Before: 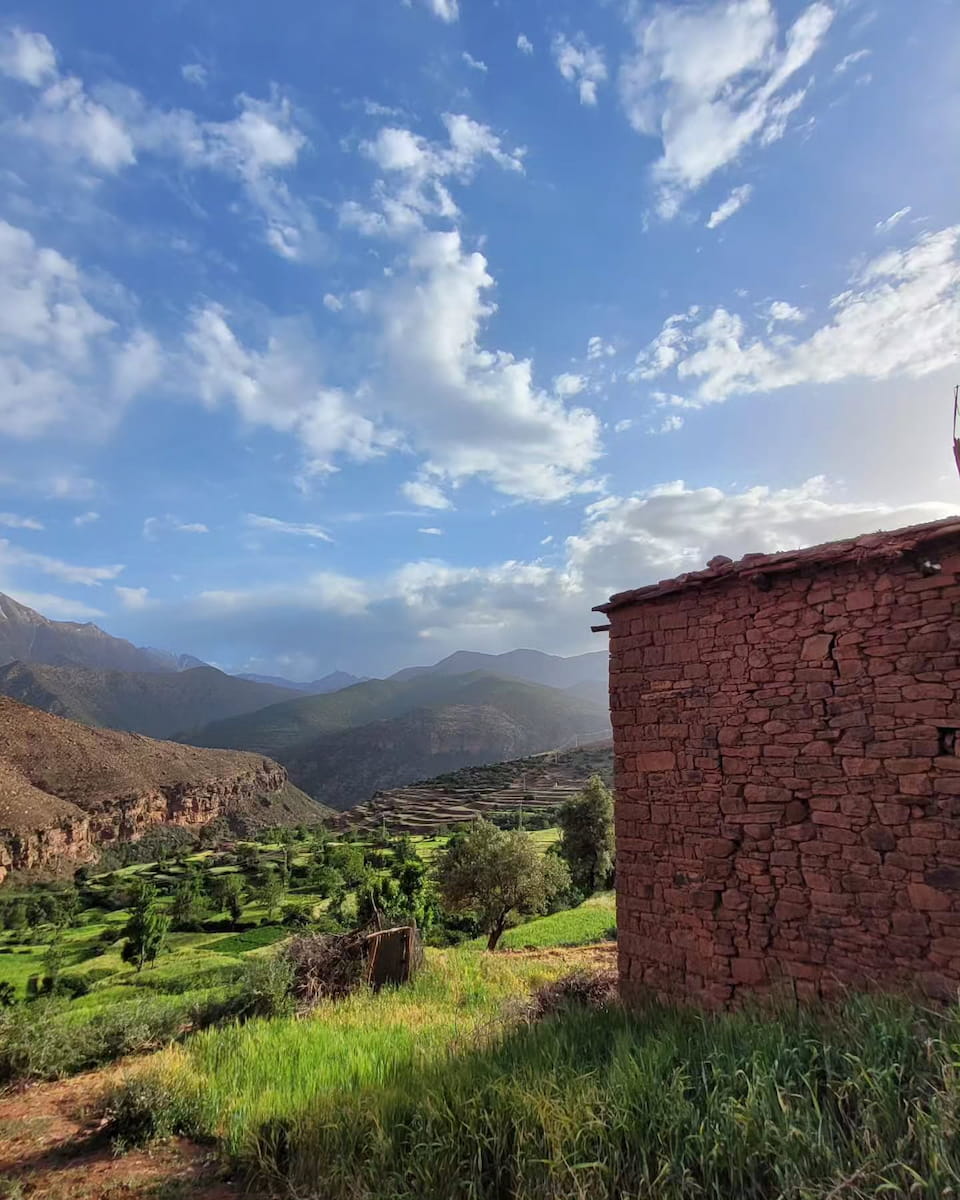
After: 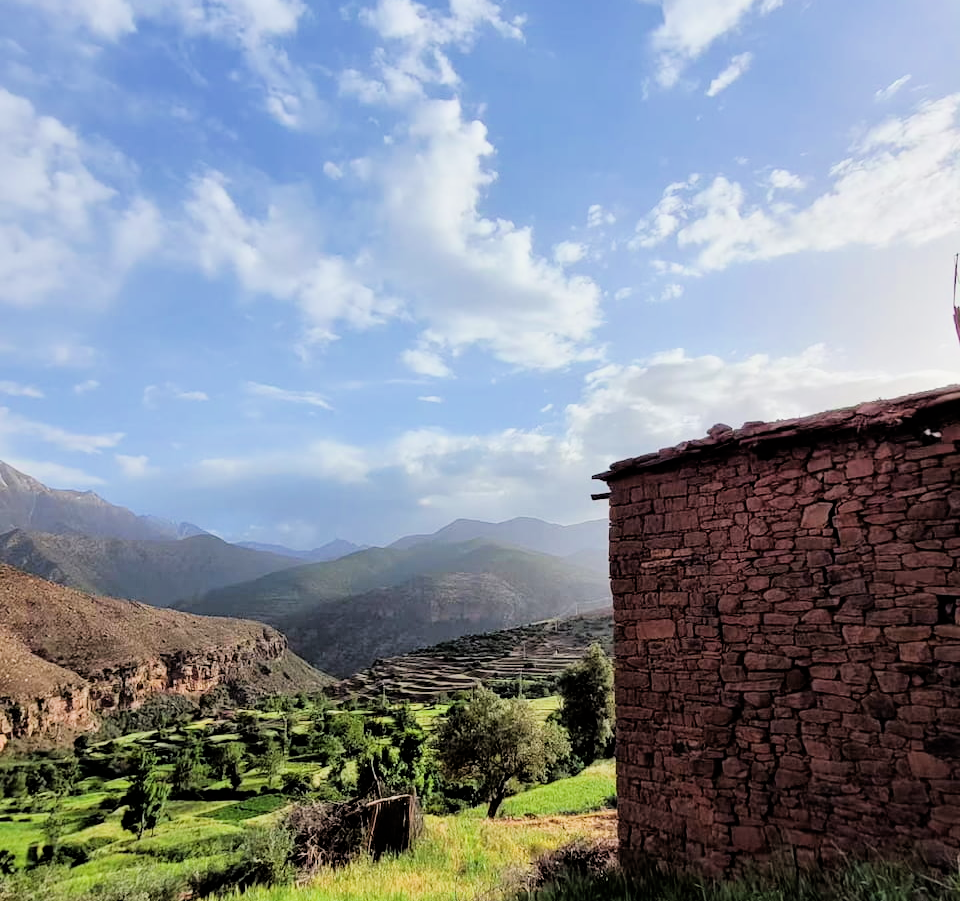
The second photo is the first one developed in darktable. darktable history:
tone equalizer: -8 EV -0.732 EV, -7 EV -0.696 EV, -6 EV -0.573 EV, -5 EV -0.361 EV, -3 EV 0.396 EV, -2 EV 0.6 EV, -1 EV 0.674 EV, +0 EV 0.753 EV
crop: top 11.008%, bottom 13.905%
filmic rgb: black relative exposure -5.08 EV, white relative exposure 3.99 EV, hardness 2.89, contrast 1.193
